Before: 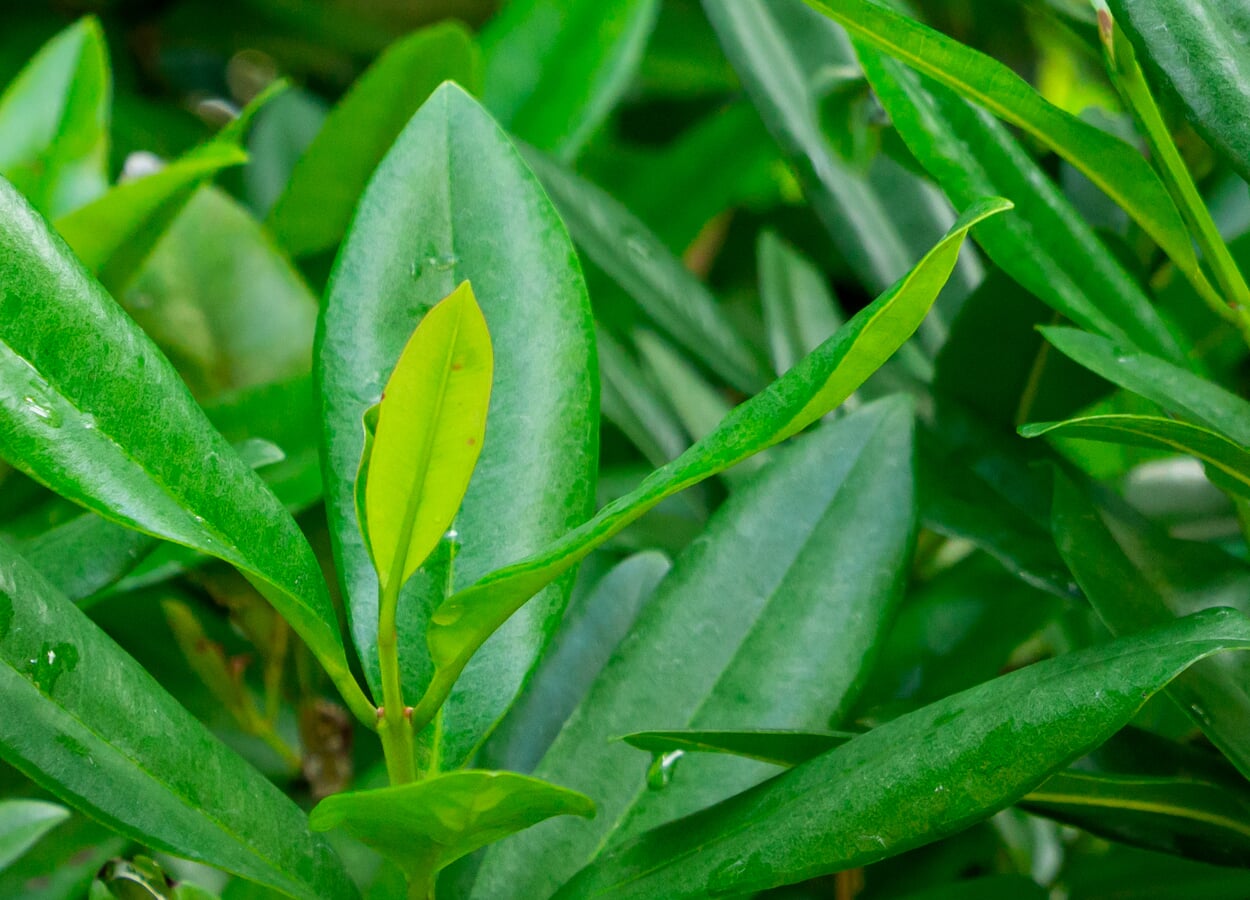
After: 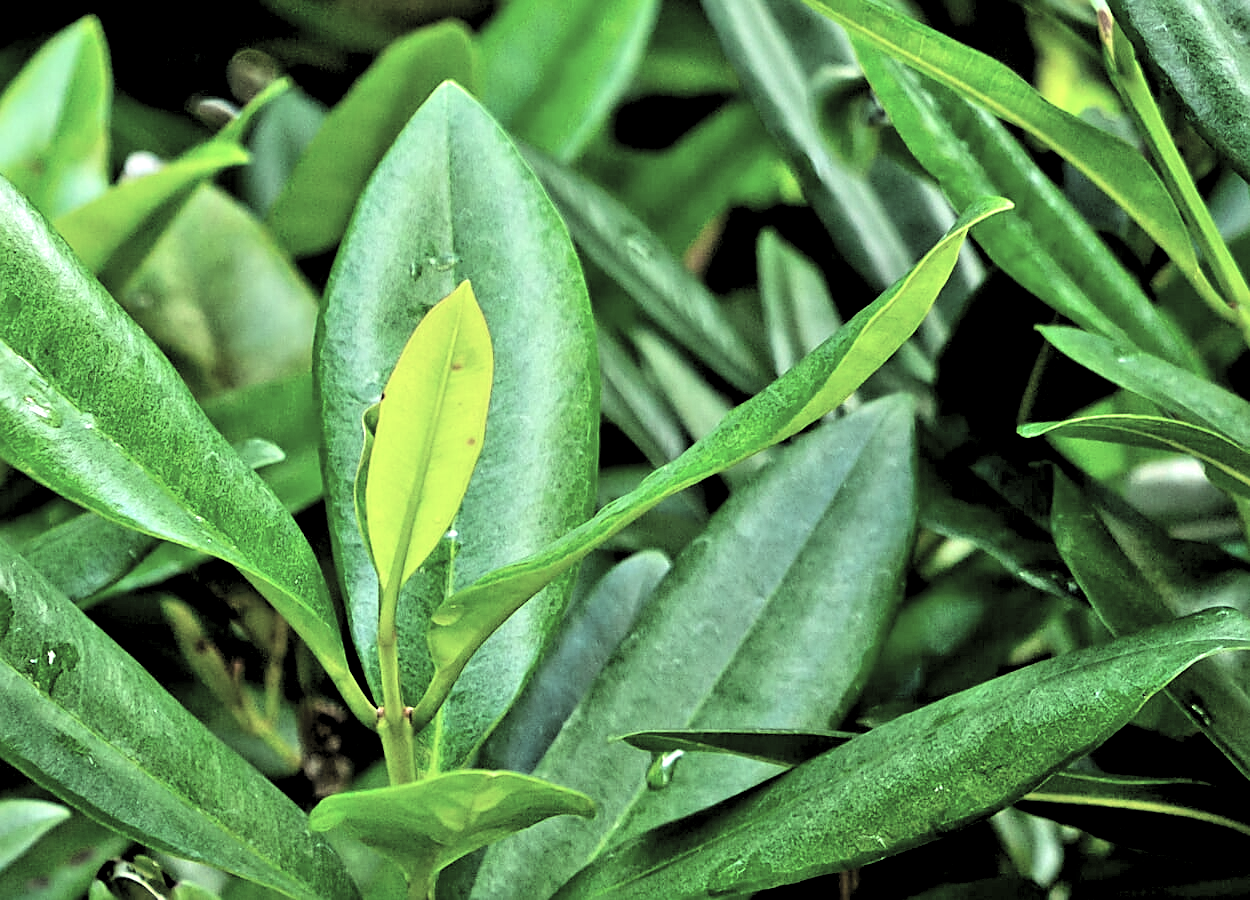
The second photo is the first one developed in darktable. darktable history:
exposure: exposure 0.6 EV, compensate highlight preservation false
contrast brightness saturation: contrast 0.2, brightness 0.16, saturation 0.22
color zones: curves: ch0 [(0, 0.559) (0.153, 0.551) (0.229, 0.5) (0.429, 0.5) (0.571, 0.5) (0.714, 0.5) (0.857, 0.5) (1, 0.559)]; ch1 [(0, 0.417) (0.112, 0.336) (0.213, 0.26) (0.429, 0.34) (0.571, 0.35) (0.683, 0.331) (0.857, 0.344) (1, 0.417)]
sharpen: amount 0.575
tone equalizer: -7 EV 0.15 EV, -6 EV 0.6 EV, -5 EV 1.15 EV, -4 EV 1.33 EV, -3 EV 1.15 EV, -2 EV 0.6 EV, -1 EV 0.15 EV, mask exposure compensation -0.5 EV
levels: levels [0.514, 0.759, 1]
